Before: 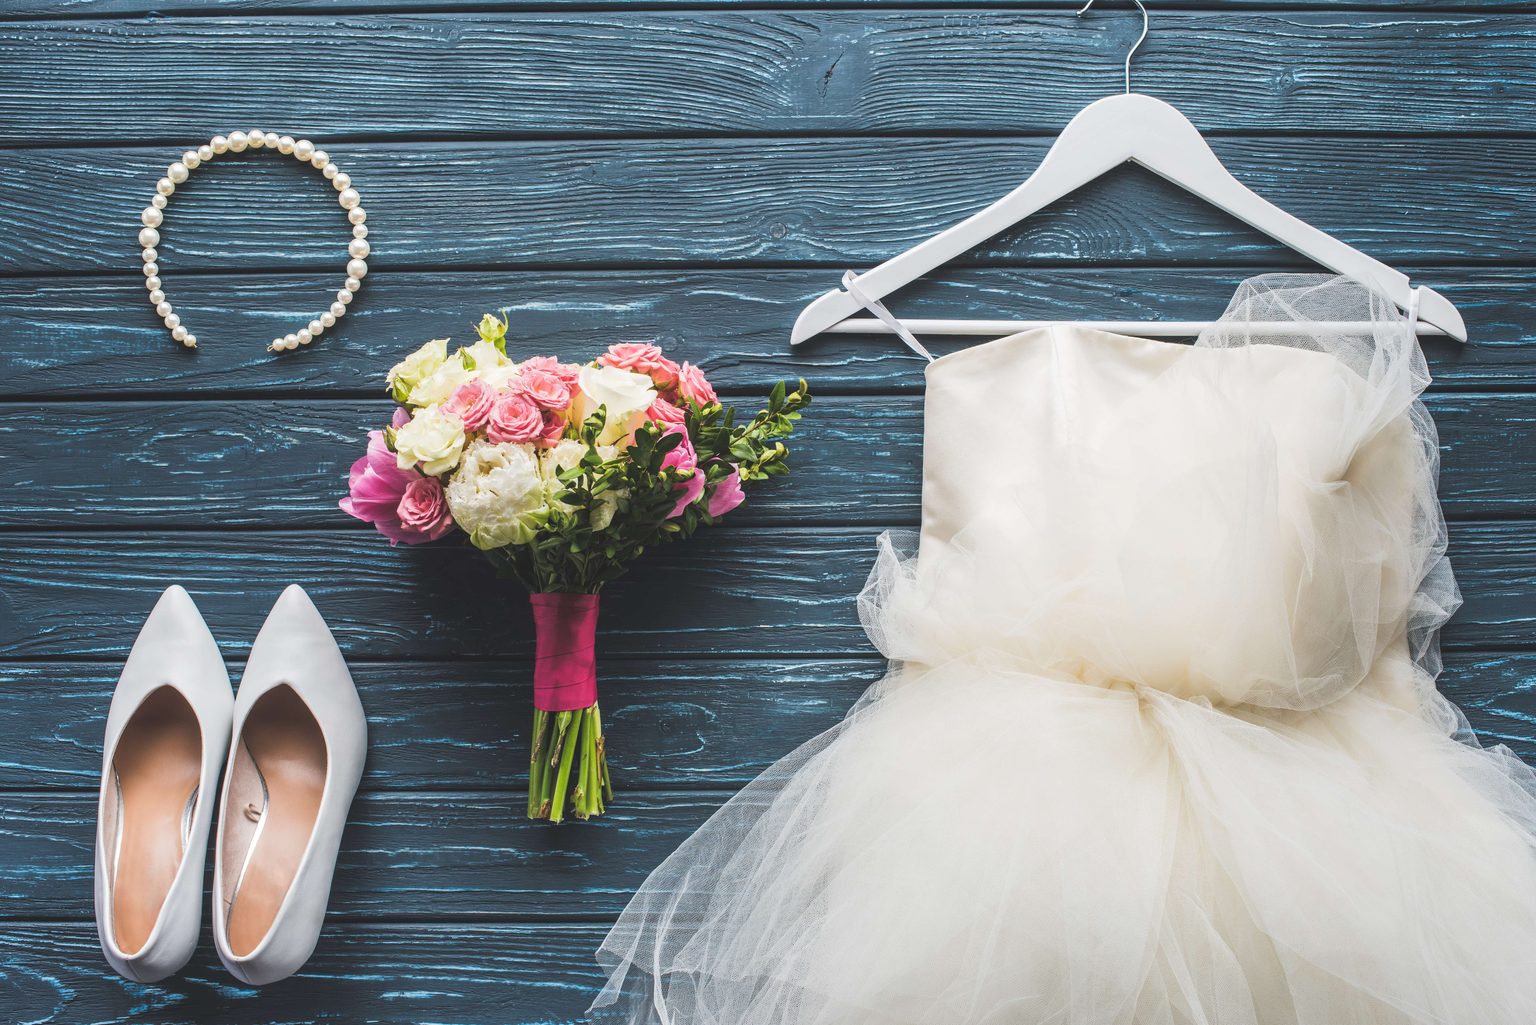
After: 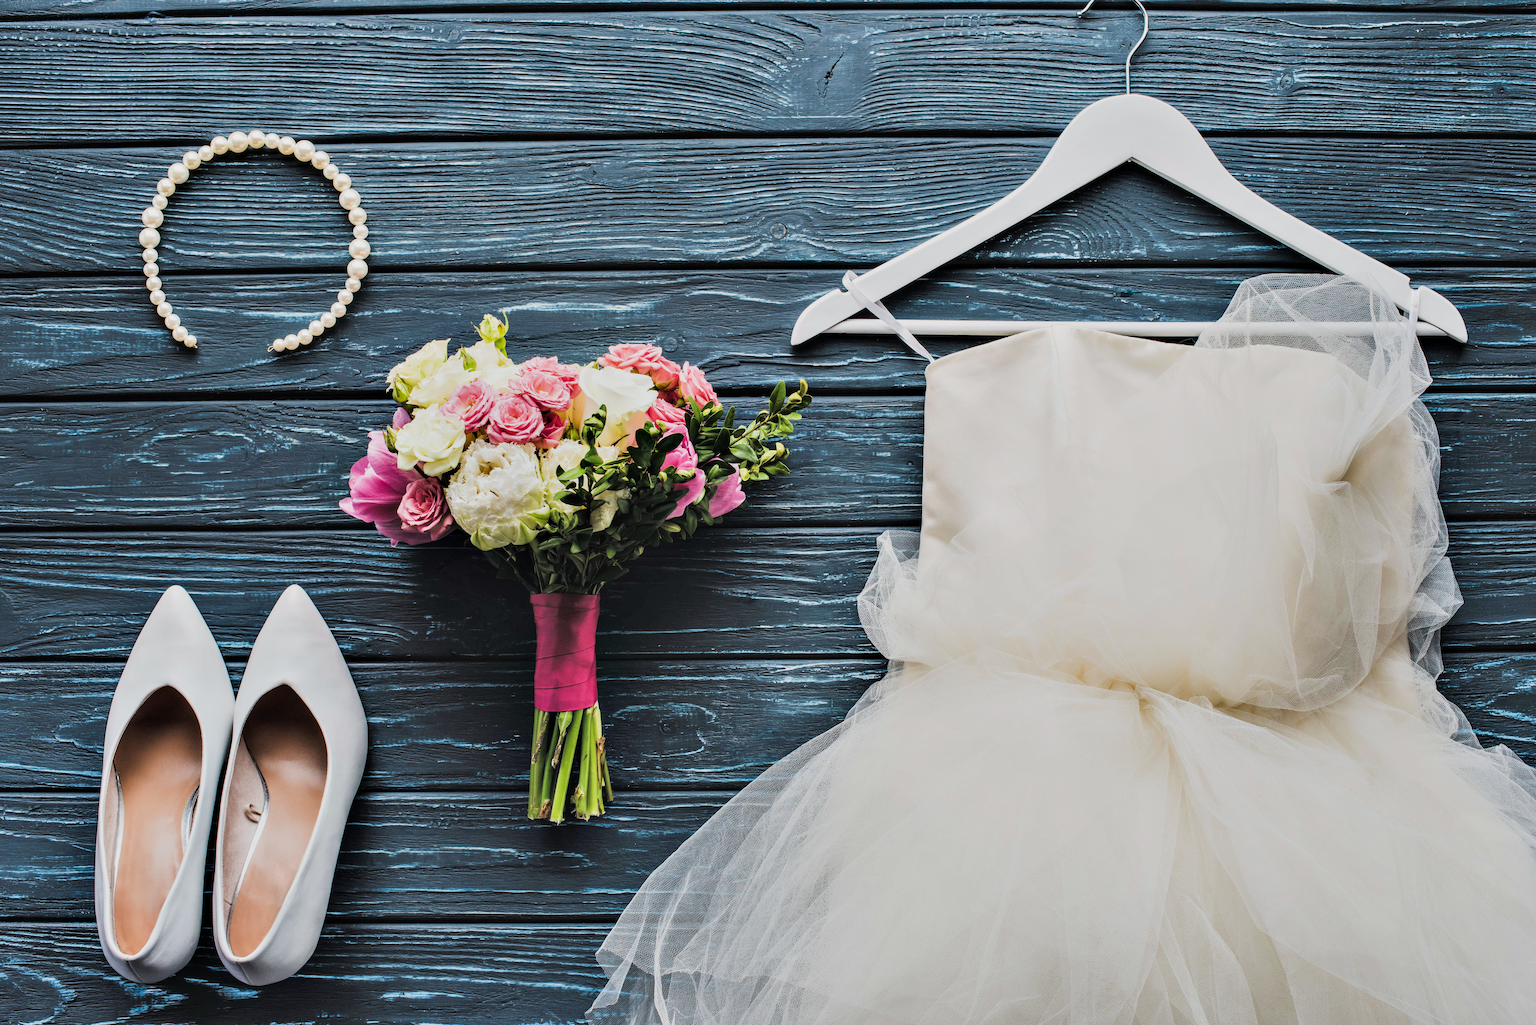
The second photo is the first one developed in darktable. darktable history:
filmic rgb: black relative exposure -7.65 EV, white relative exposure 4.56 EV, hardness 3.61
contrast equalizer: octaves 7, y [[0.6 ×6], [0.55 ×6], [0 ×6], [0 ×6], [0 ×6]]
